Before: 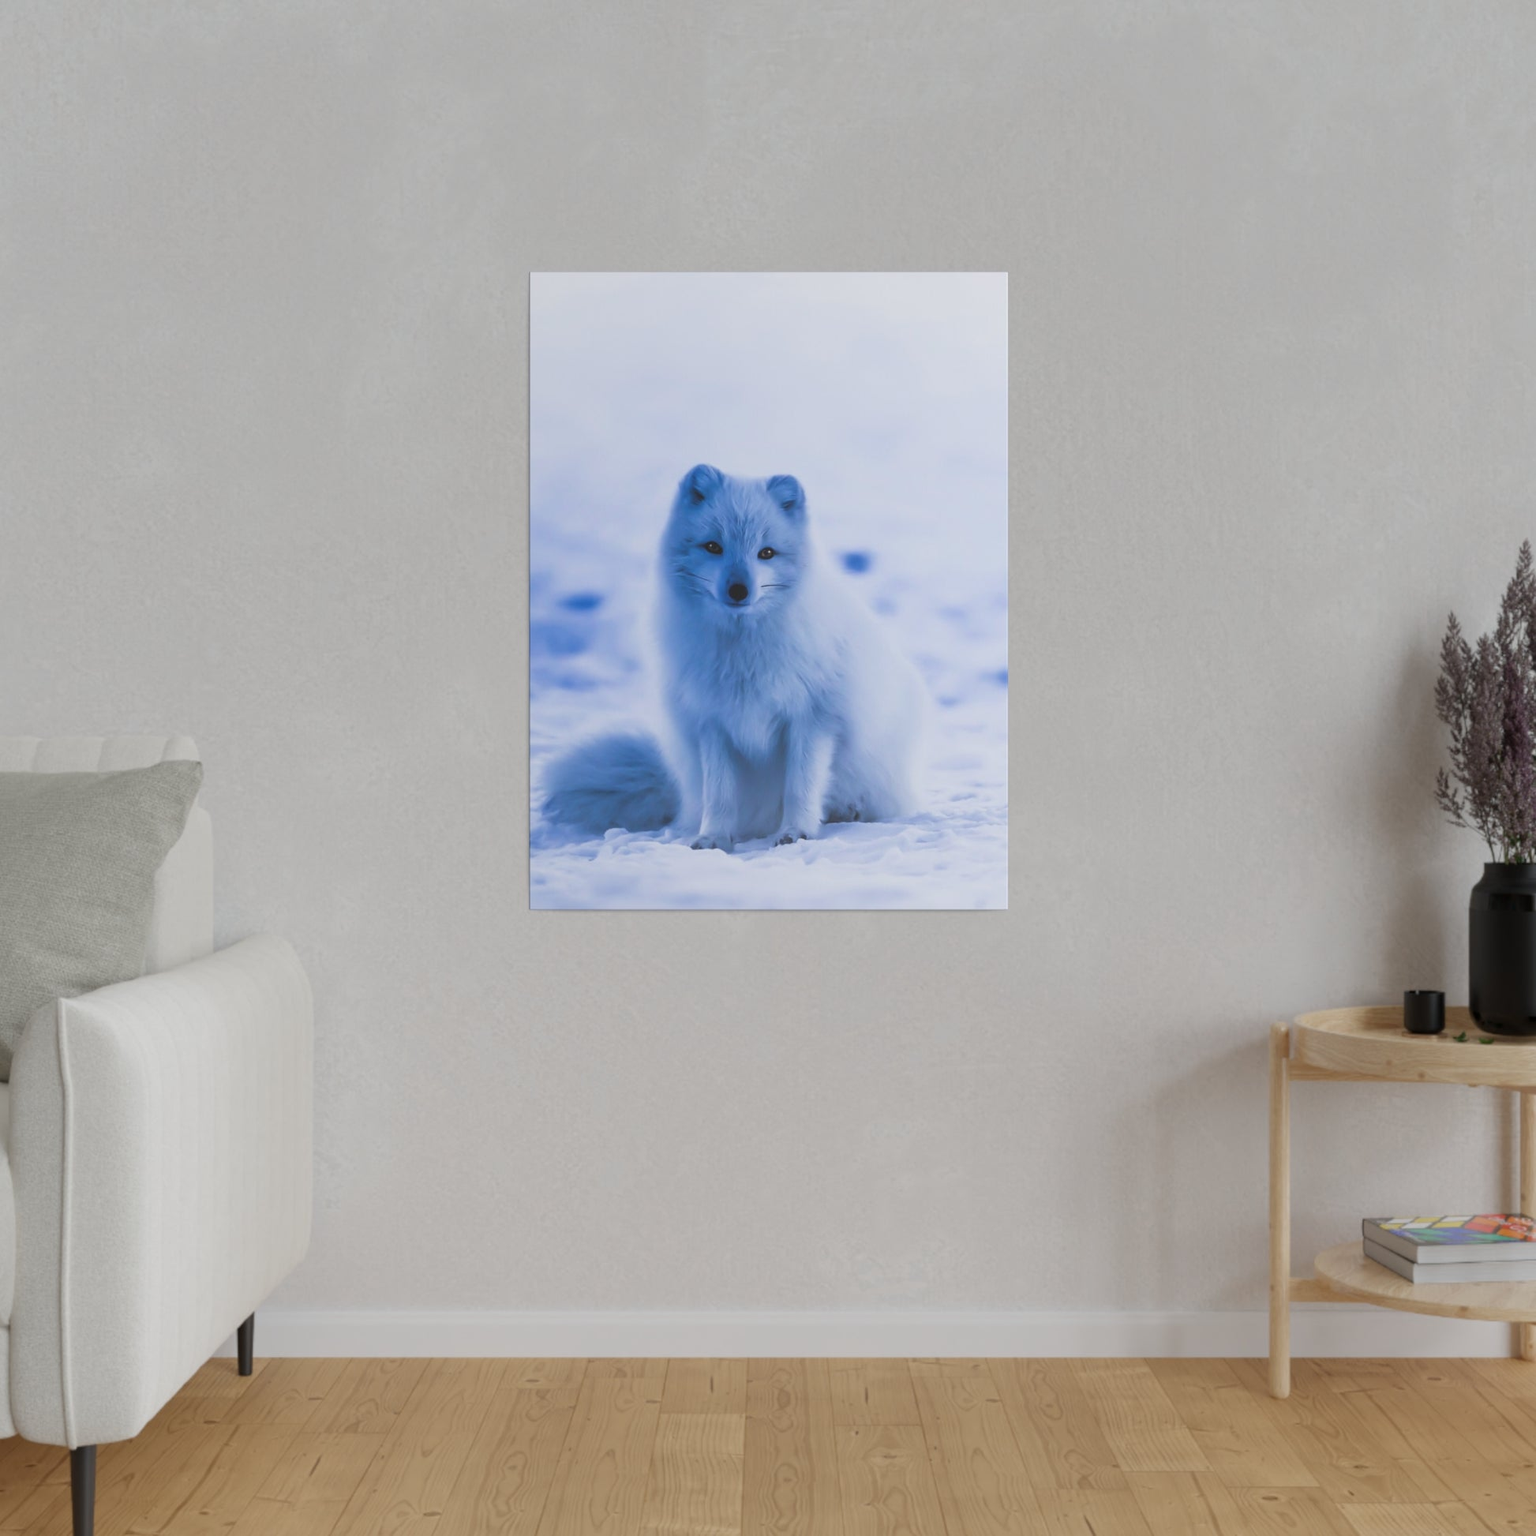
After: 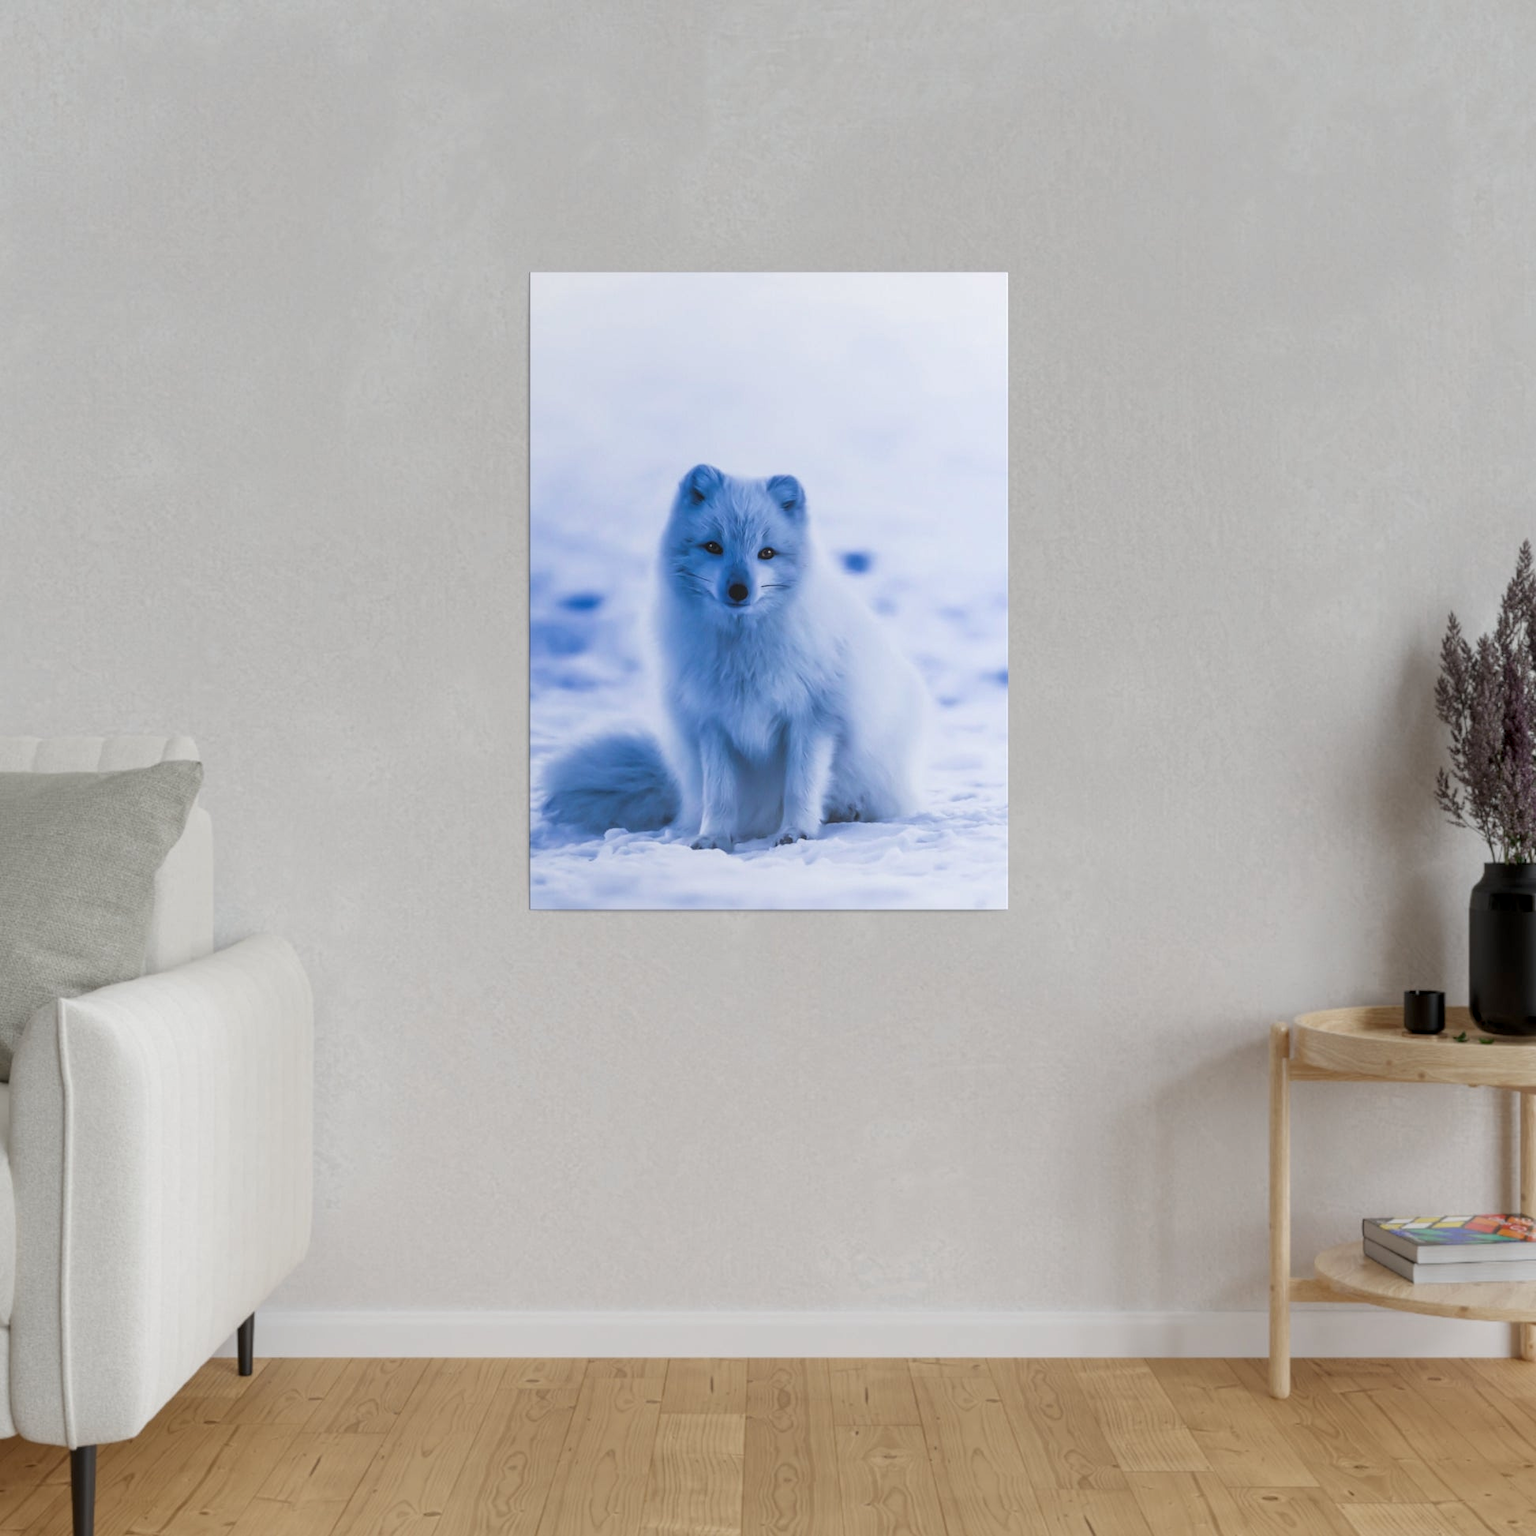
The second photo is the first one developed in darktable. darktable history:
local contrast: on, module defaults
exposure: black level correction 0.001, exposure 0.14 EV, compensate highlight preservation false
